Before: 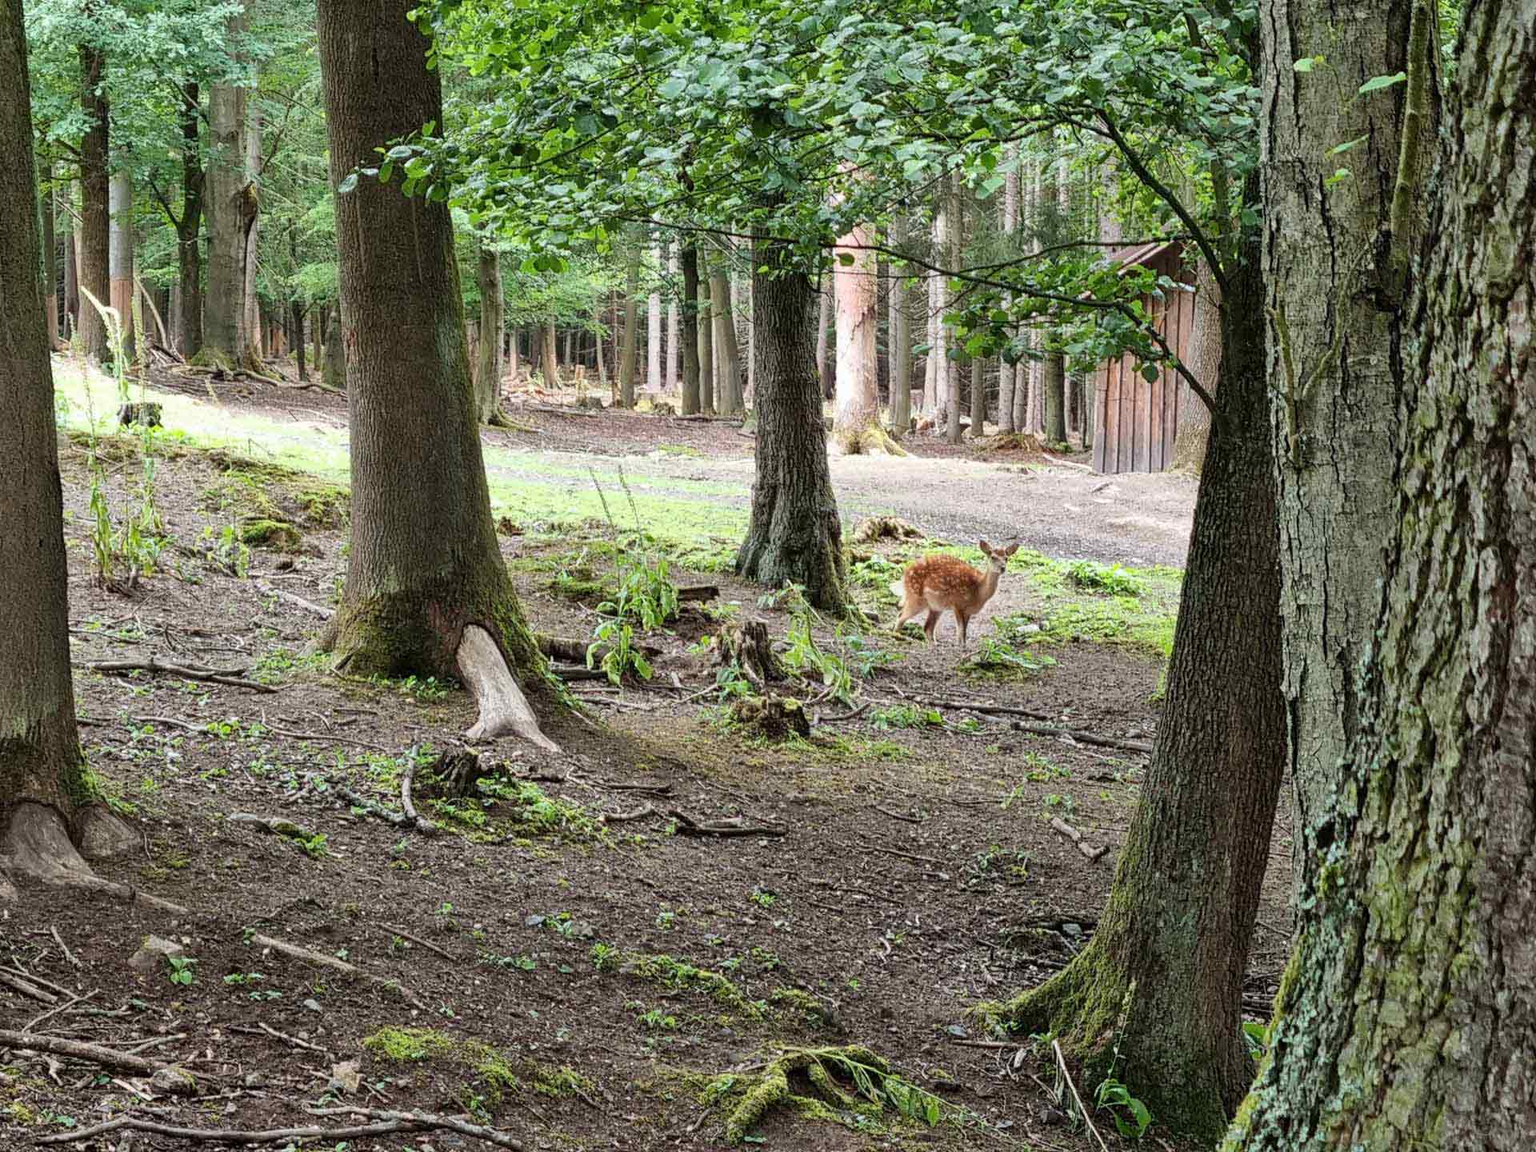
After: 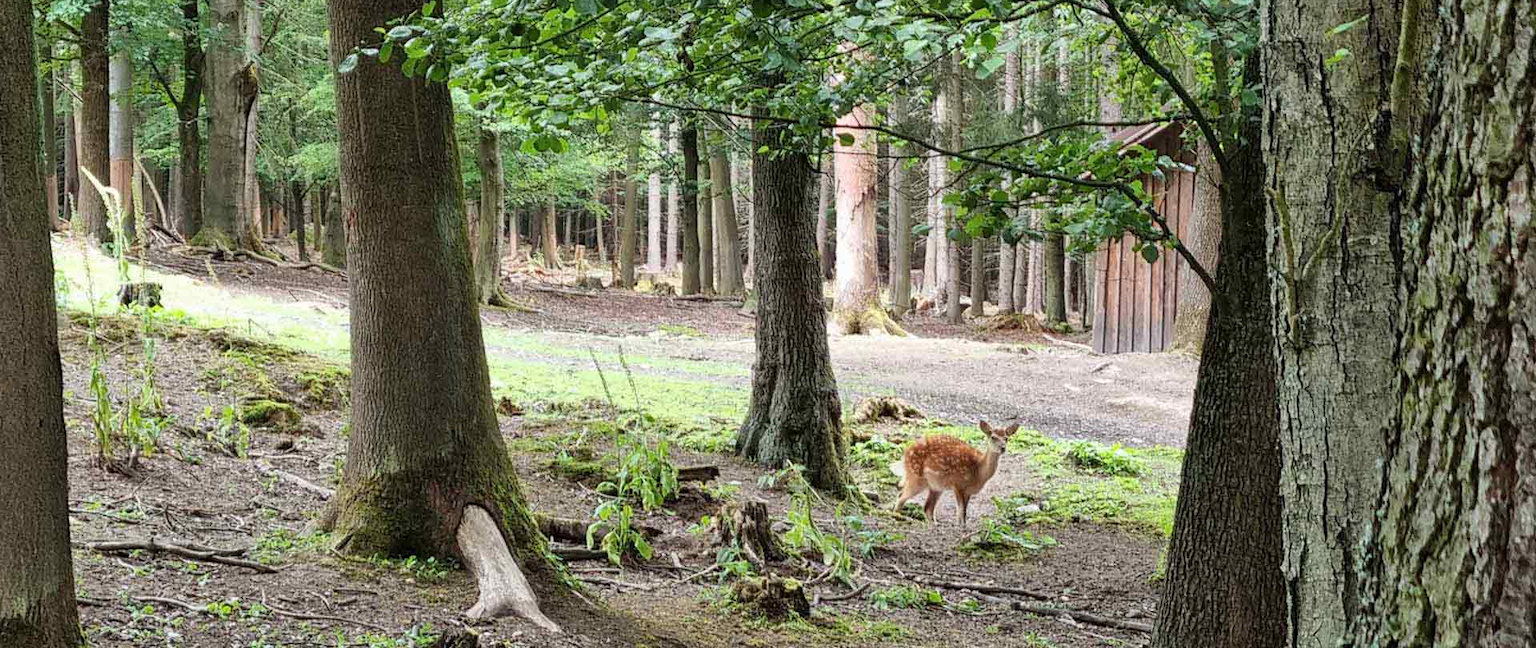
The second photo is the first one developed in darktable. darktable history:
crop and rotate: top 10.44%, bottom 33.219%
